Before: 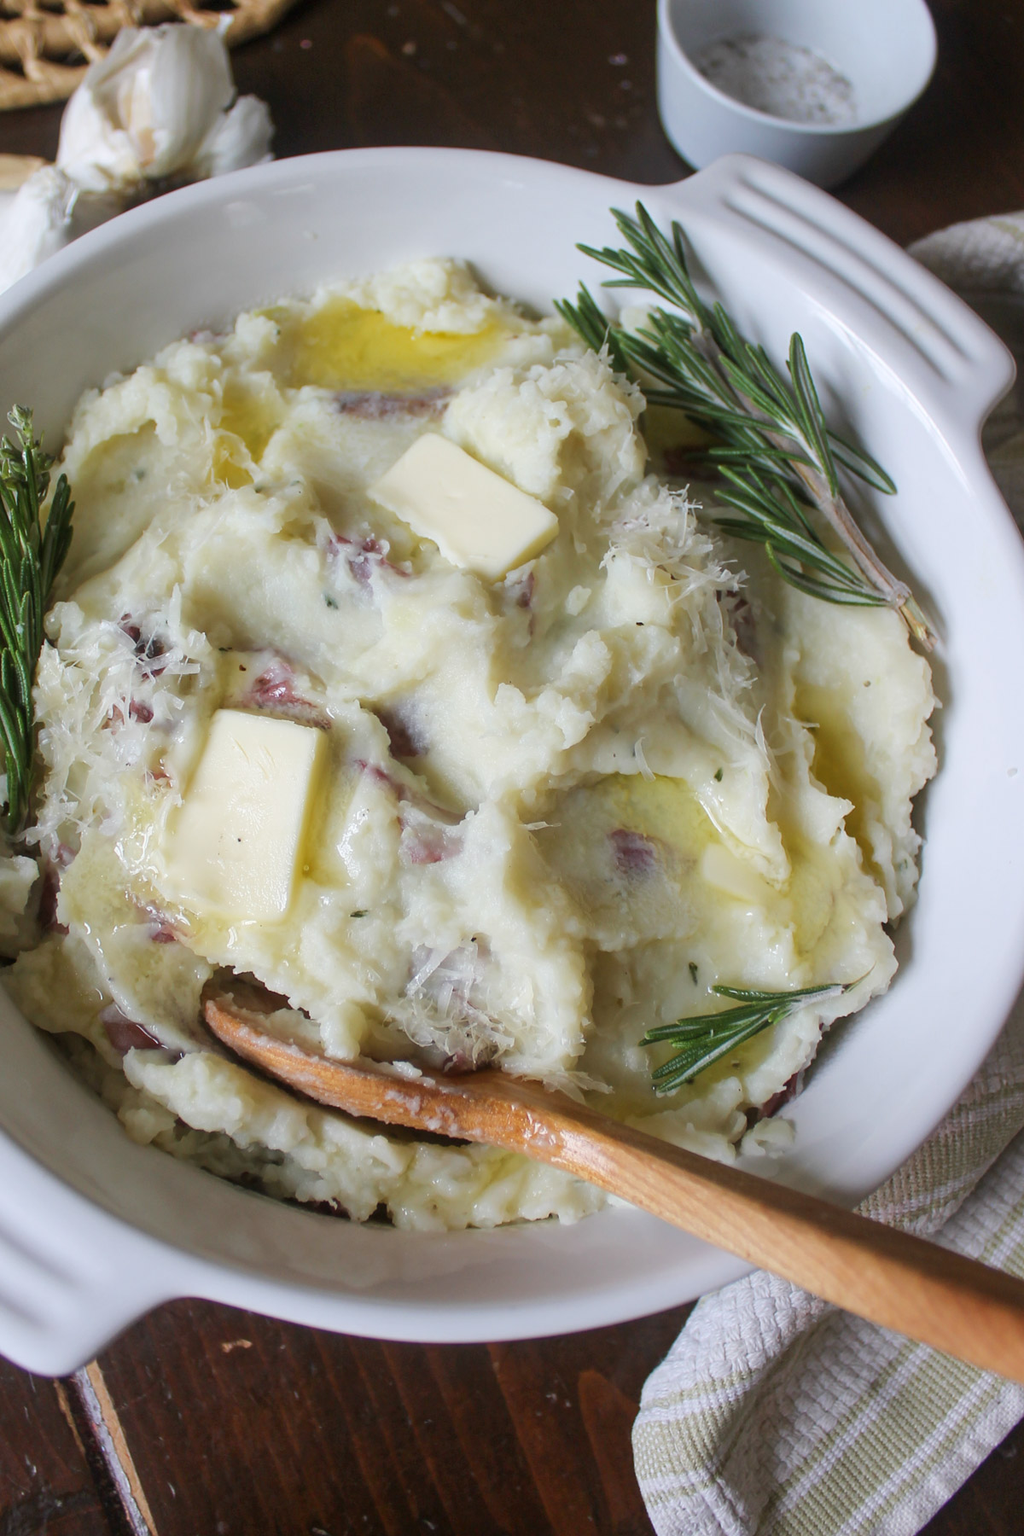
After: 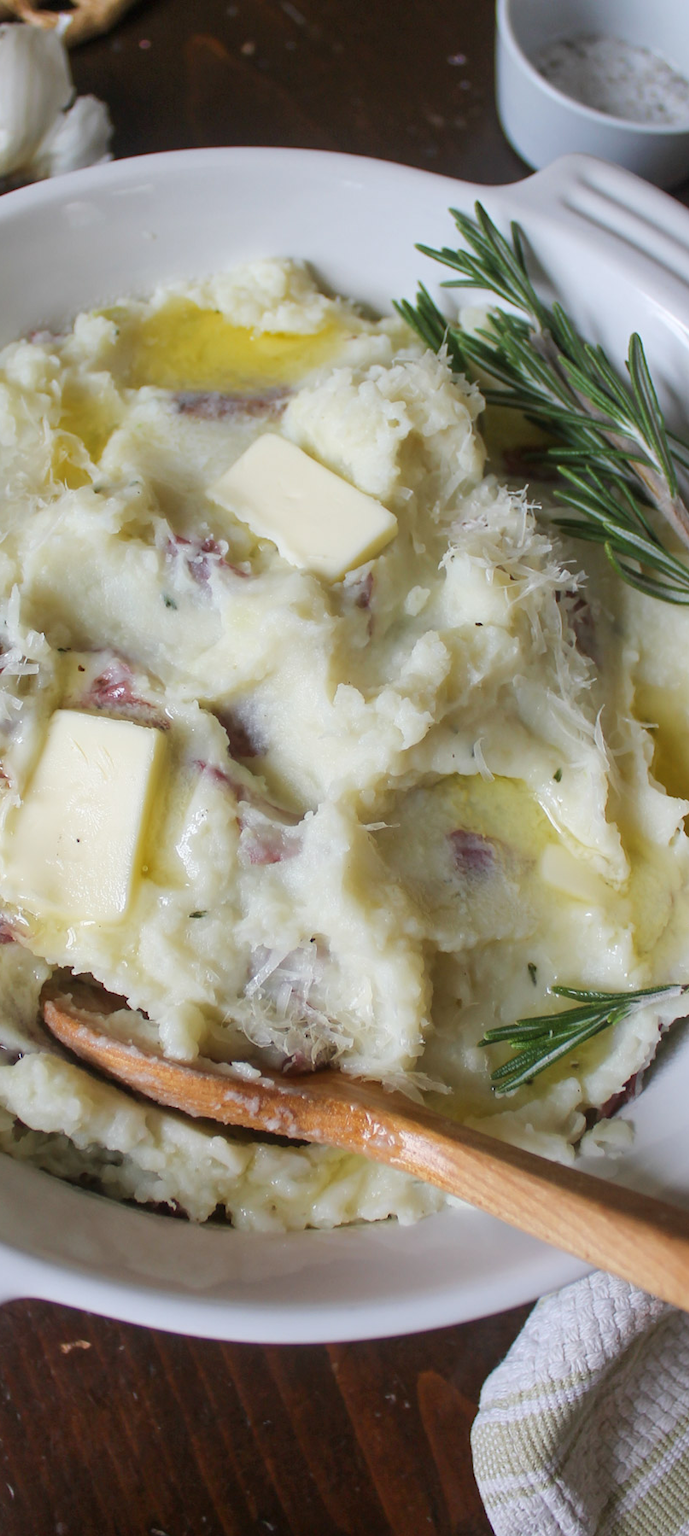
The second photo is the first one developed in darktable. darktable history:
crop and rotate: left 15.775%, right 16.883%
